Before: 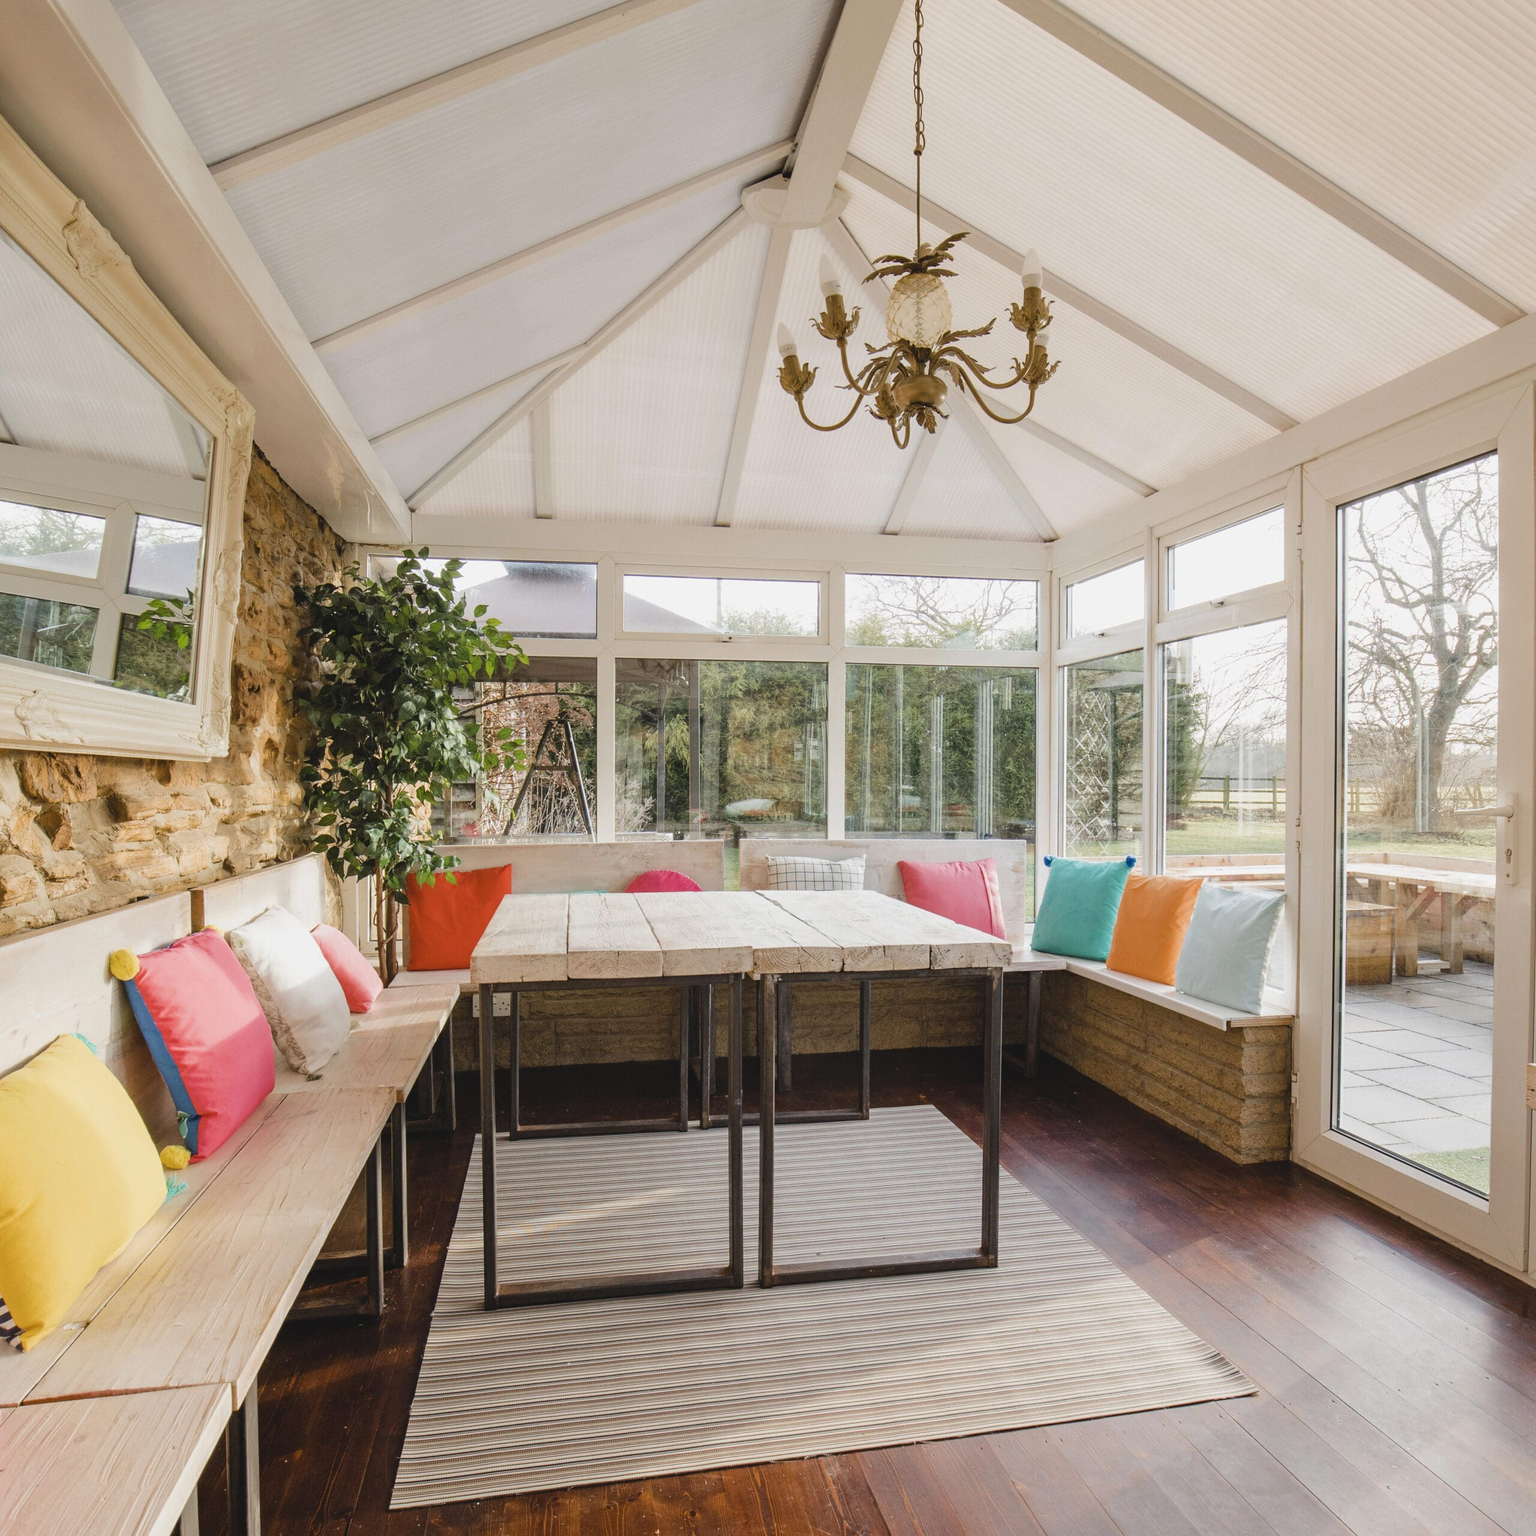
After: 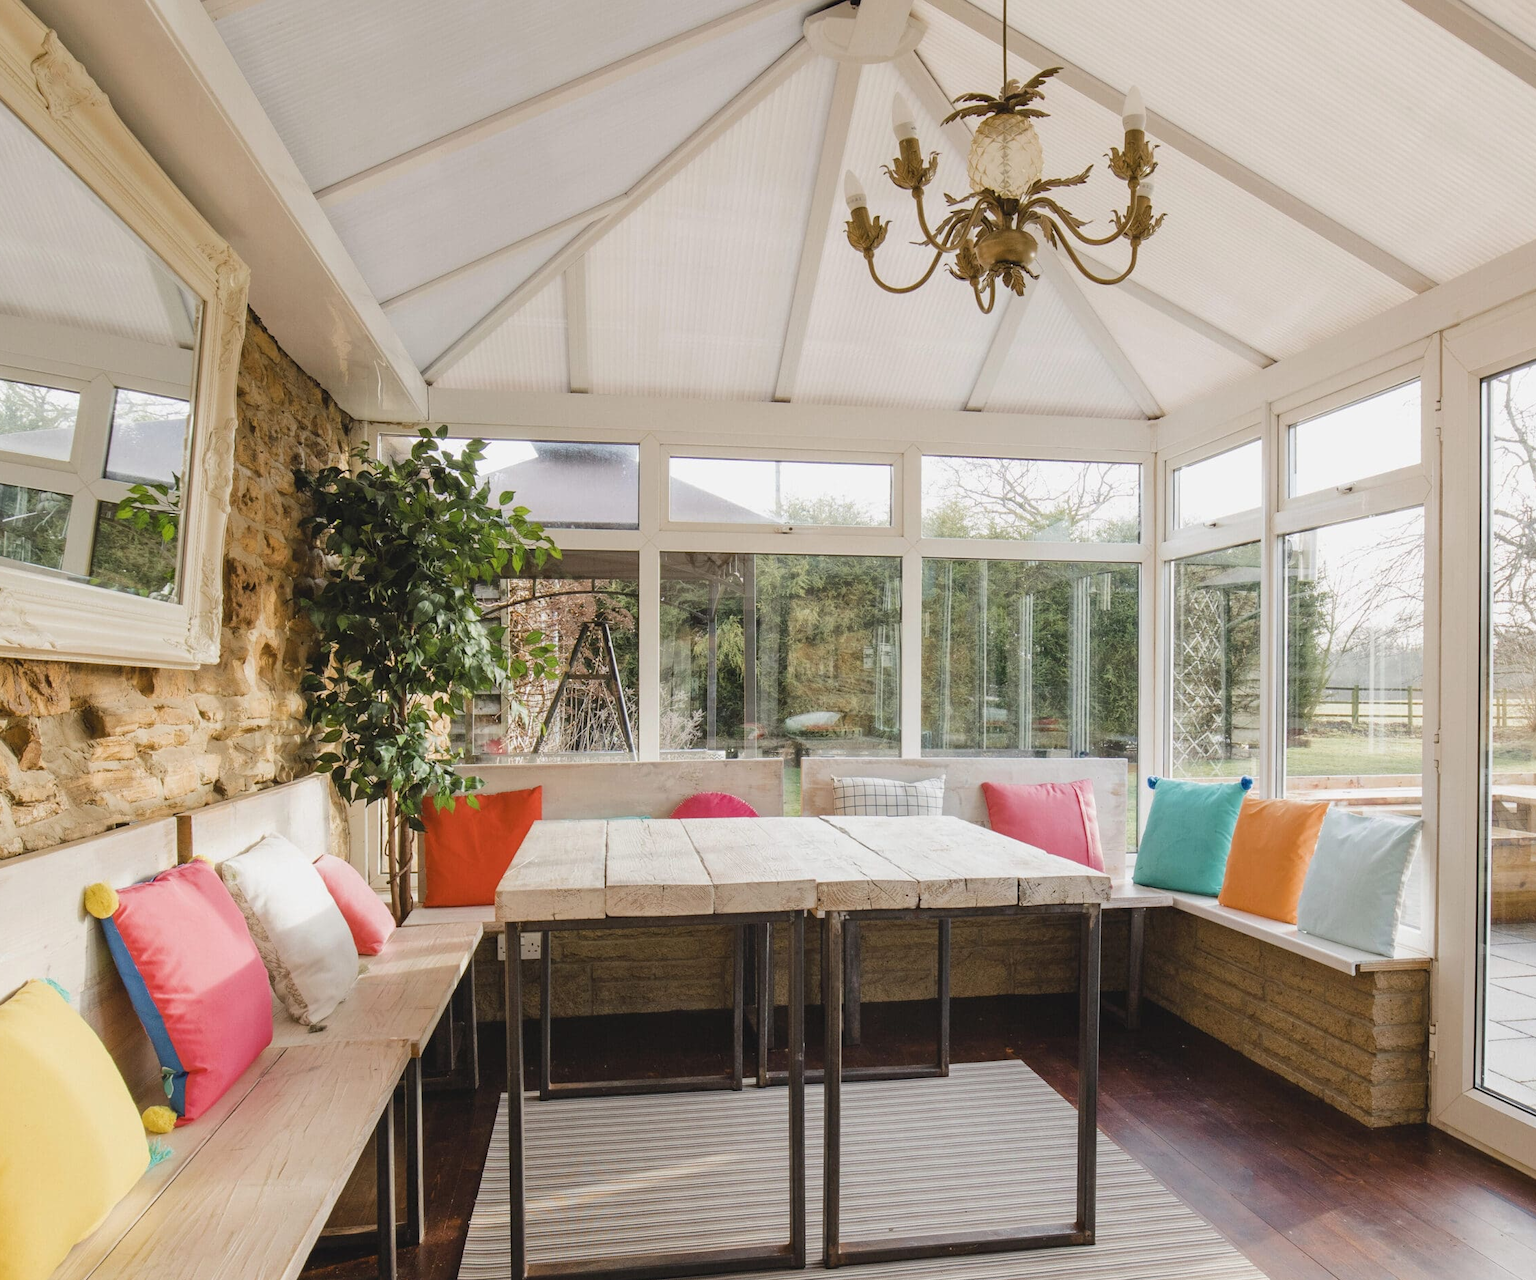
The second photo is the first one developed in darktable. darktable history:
crop and rotate: left 2.307%, top 11.306%, right 9.778%, bottom 15.44%
